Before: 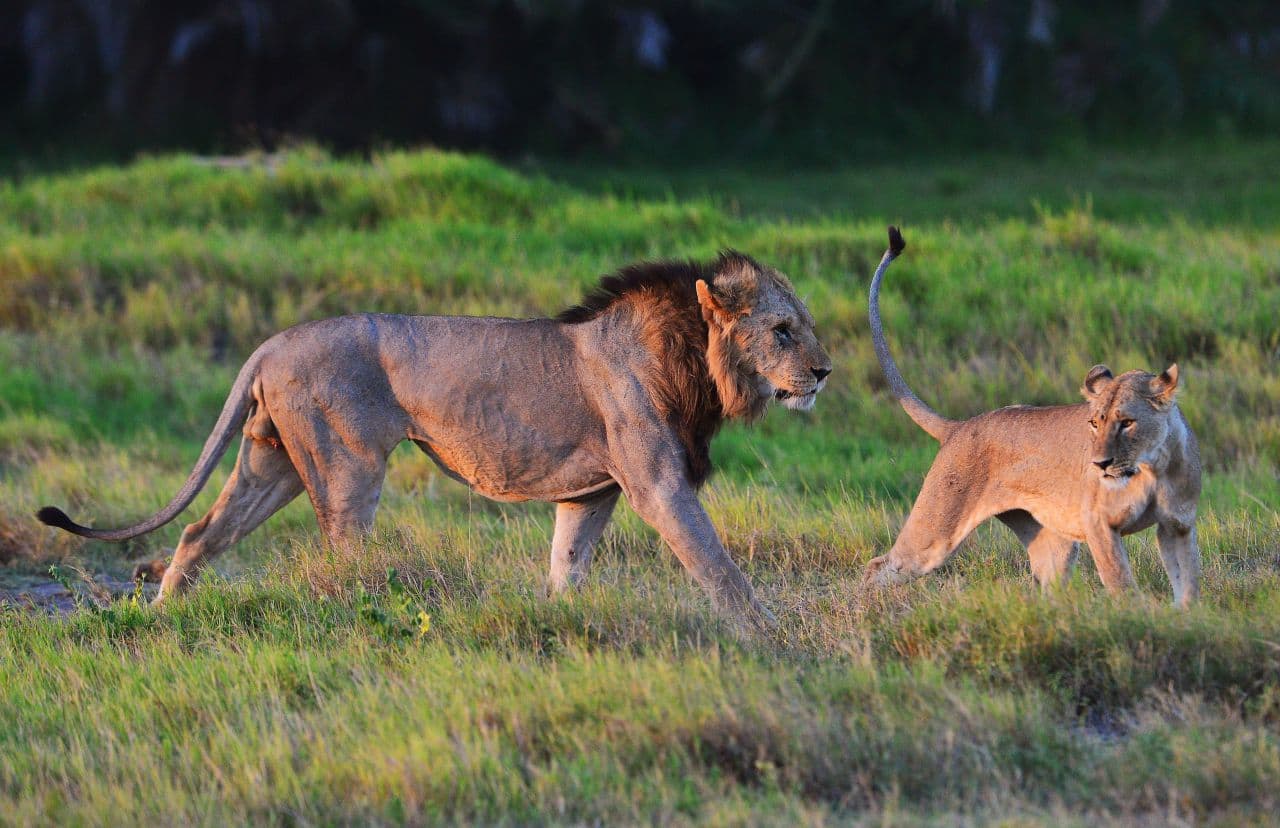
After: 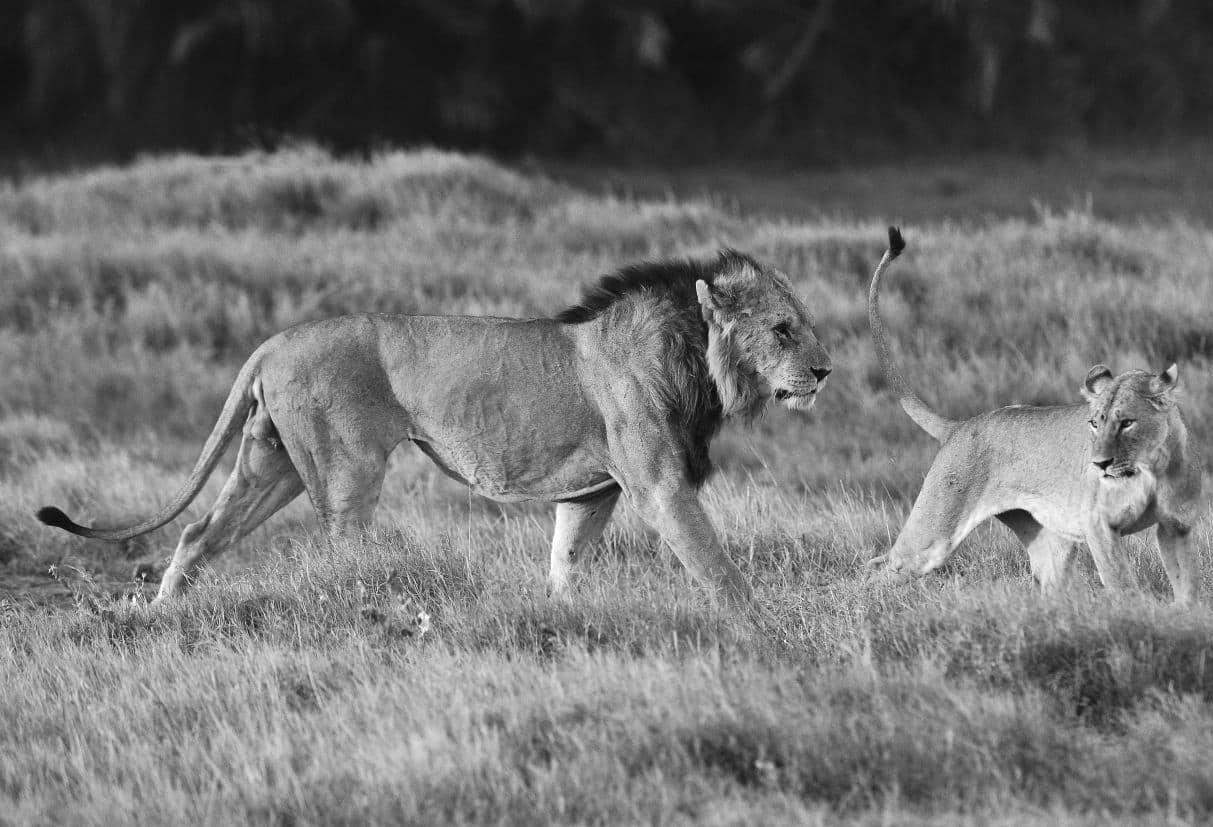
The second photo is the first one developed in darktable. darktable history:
crop and rotate: right 5.167%
monochrome: on, module defaults
exposure: black level correction 0, exposure 0.5 EV, compensate exposure bias true, compensate highlight preservation false
